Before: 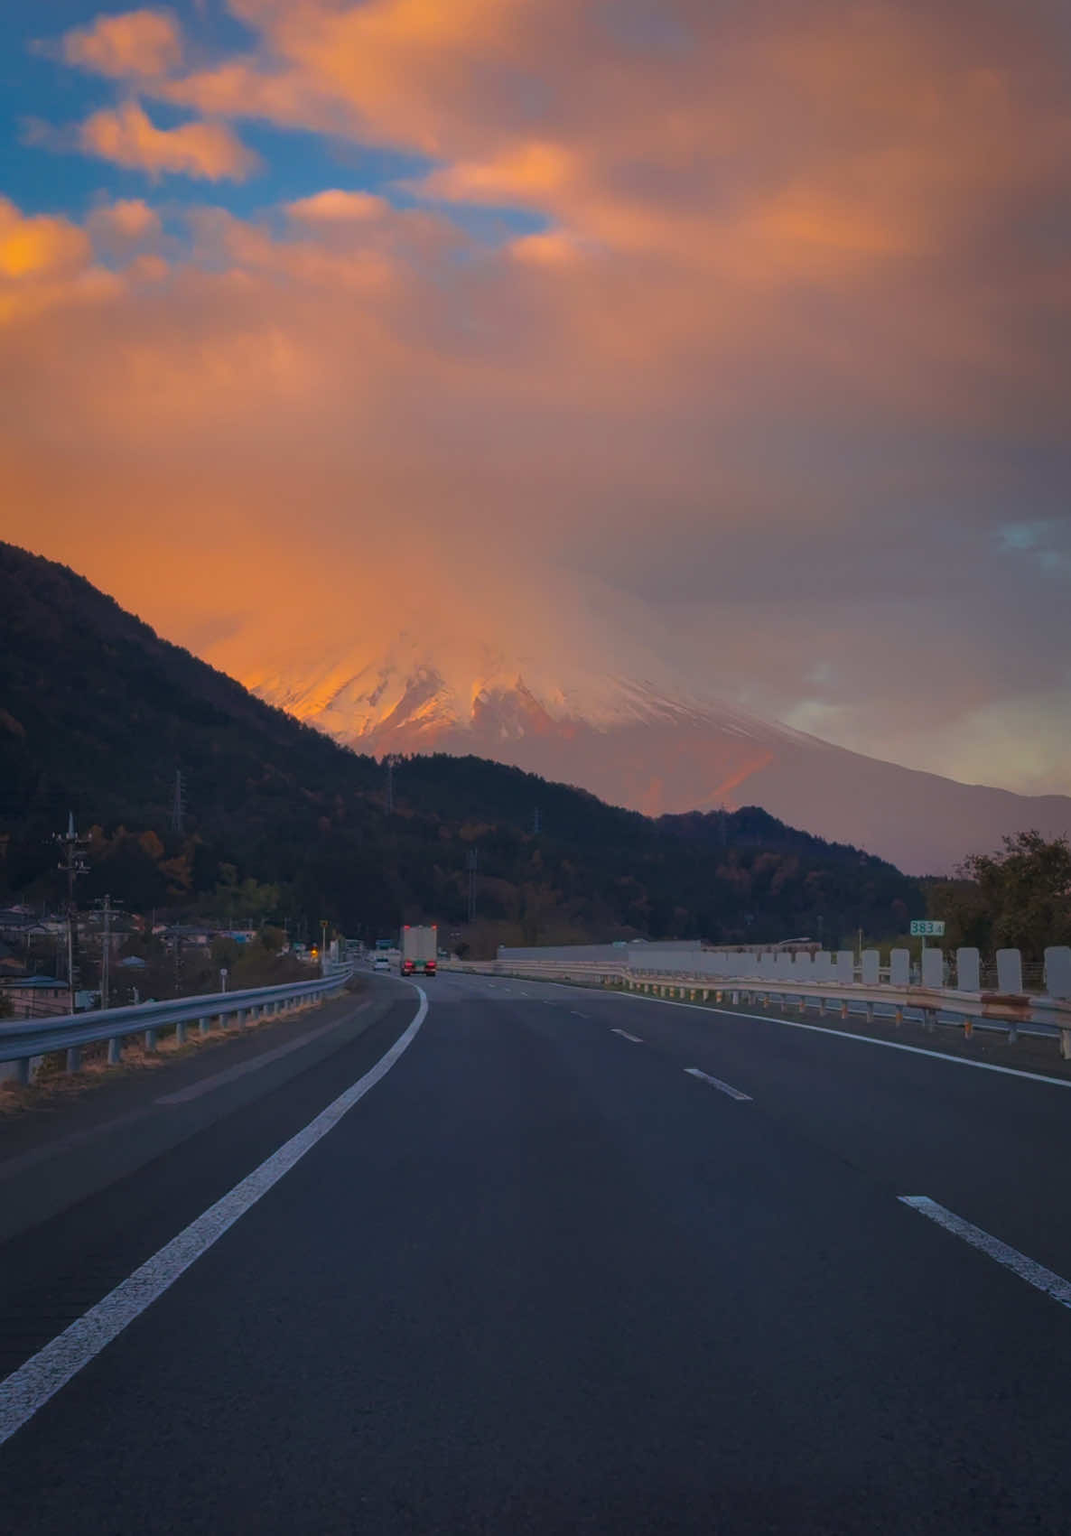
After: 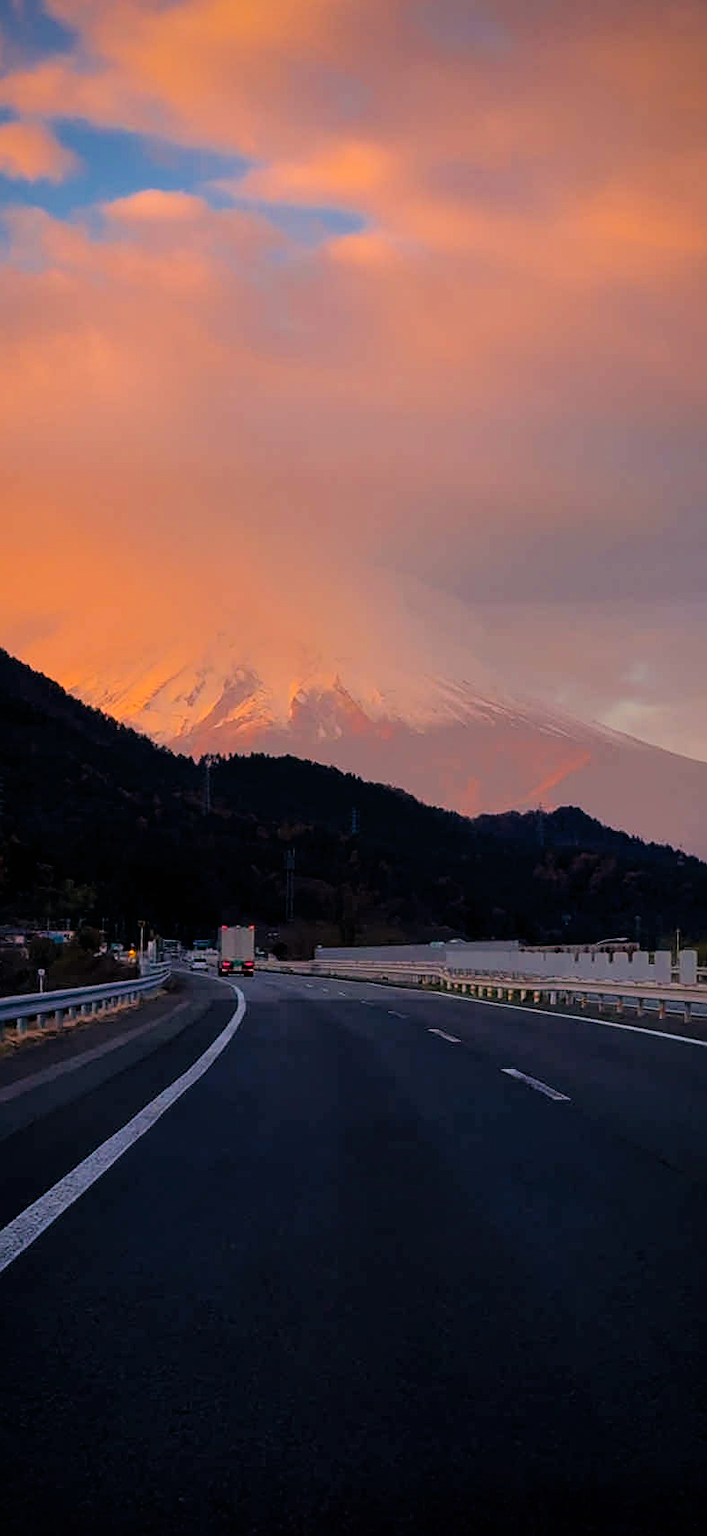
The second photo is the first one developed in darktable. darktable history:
color correction: highlights a* 7.52, highlights b* 4.41
crop: left 17.043%, right 16.821%
exposure: black level correction 0.013, compensate exposure bias true, compensate highlight preservation false
vignetting: brightness -0.39, saturation 0.005
contrast brightness saturation: contrast 0.197, brightness 0.148, saturation 0.146
sharpen: on, module defaults
filmic rgb: black relative exposure -6.04 EV, white relative exposure 6.96 EV, hardness 2.25
